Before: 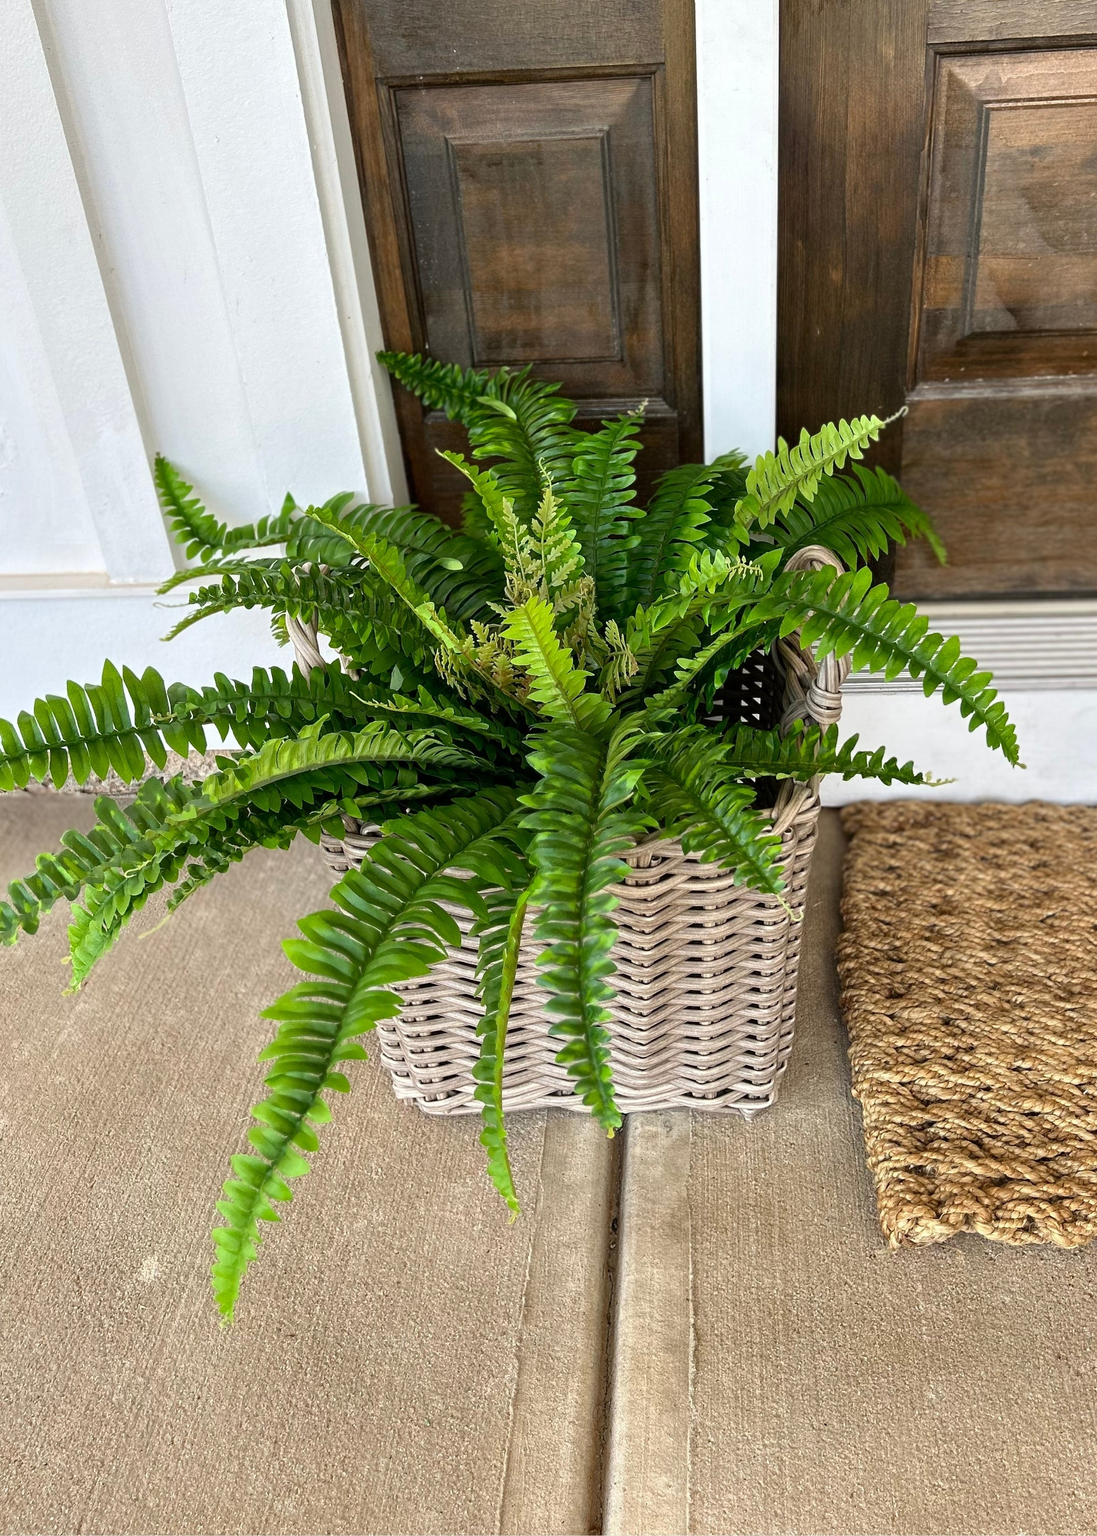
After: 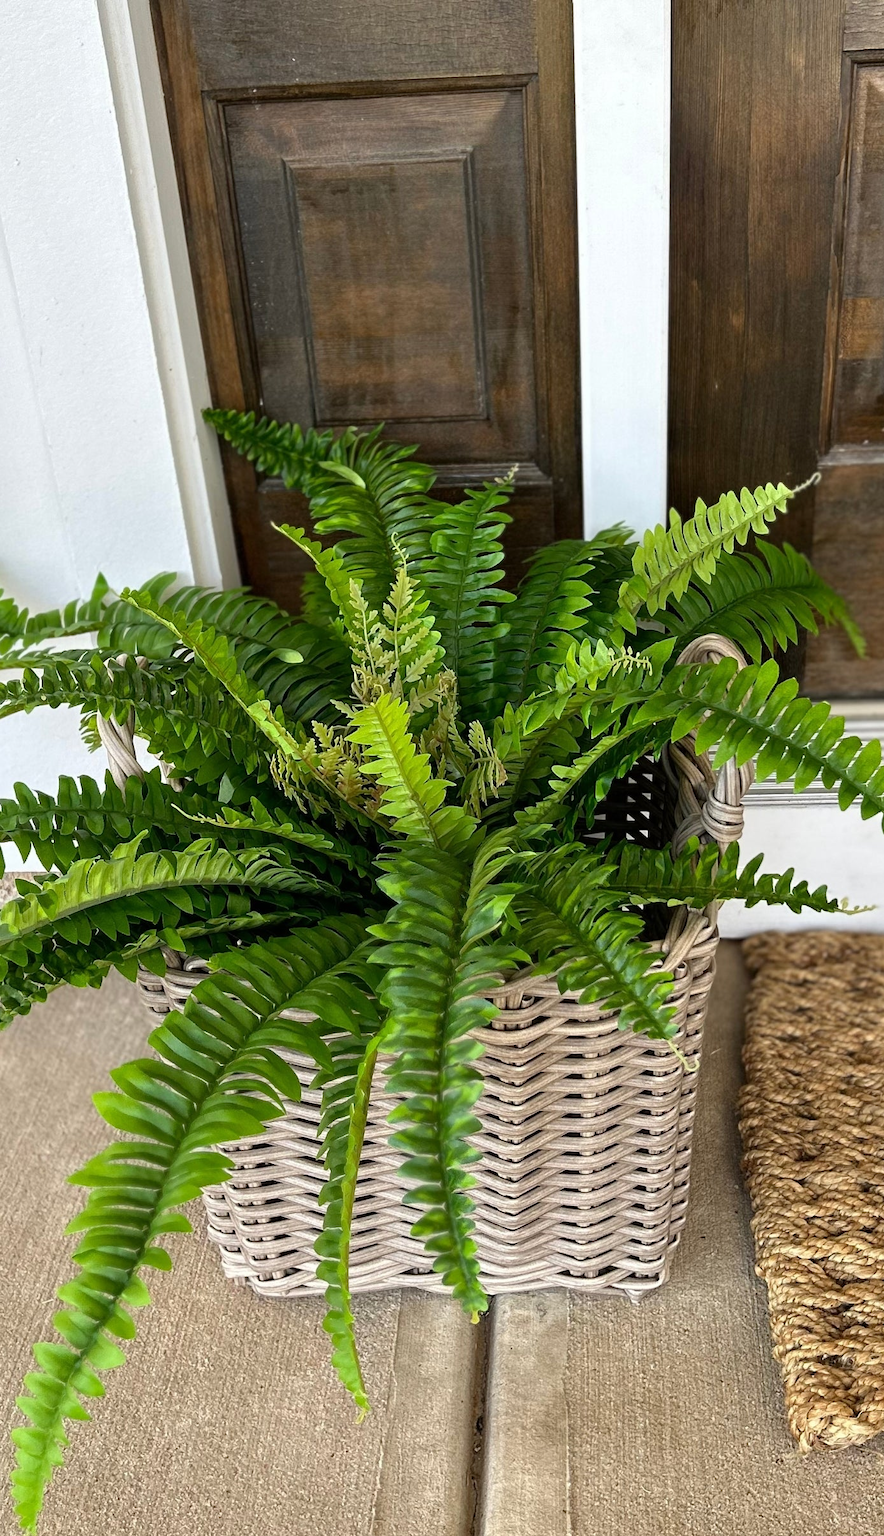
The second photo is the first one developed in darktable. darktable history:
color contrast: green-magenta contrast 0.96
crop: left 18.479%, right 12.2%, bottom 13.971%
